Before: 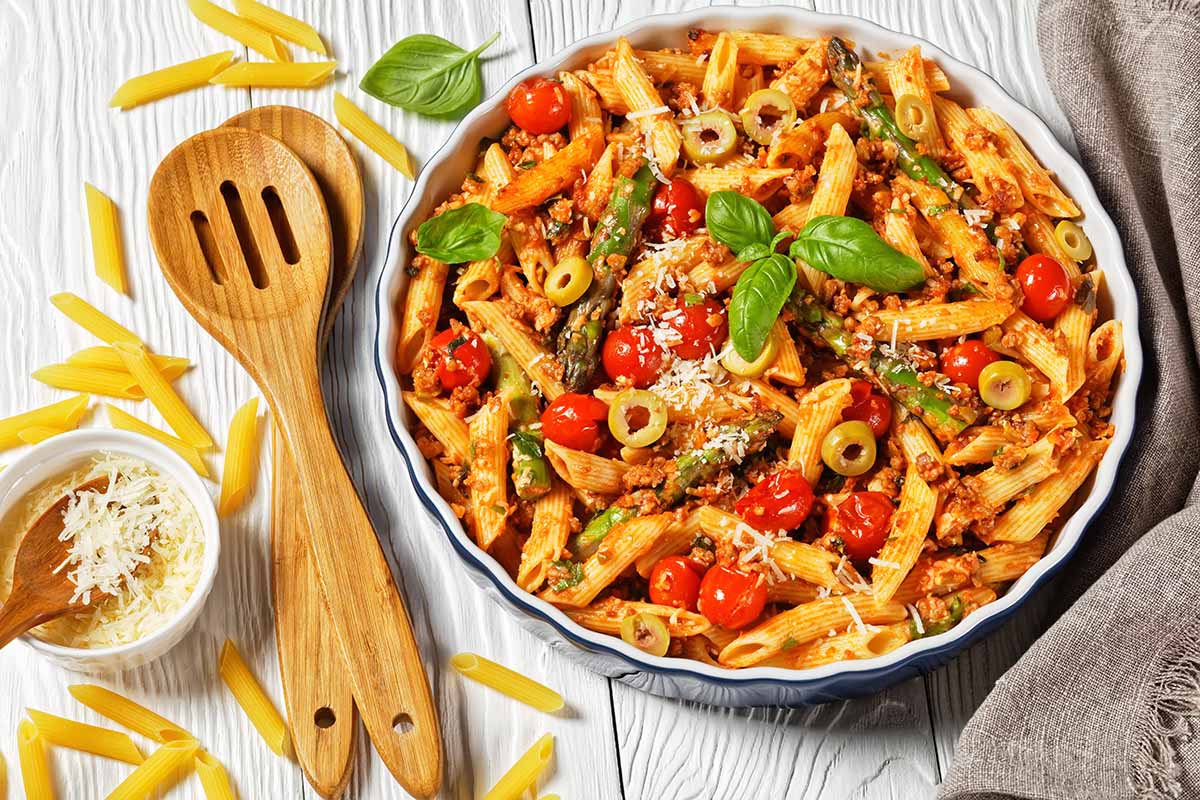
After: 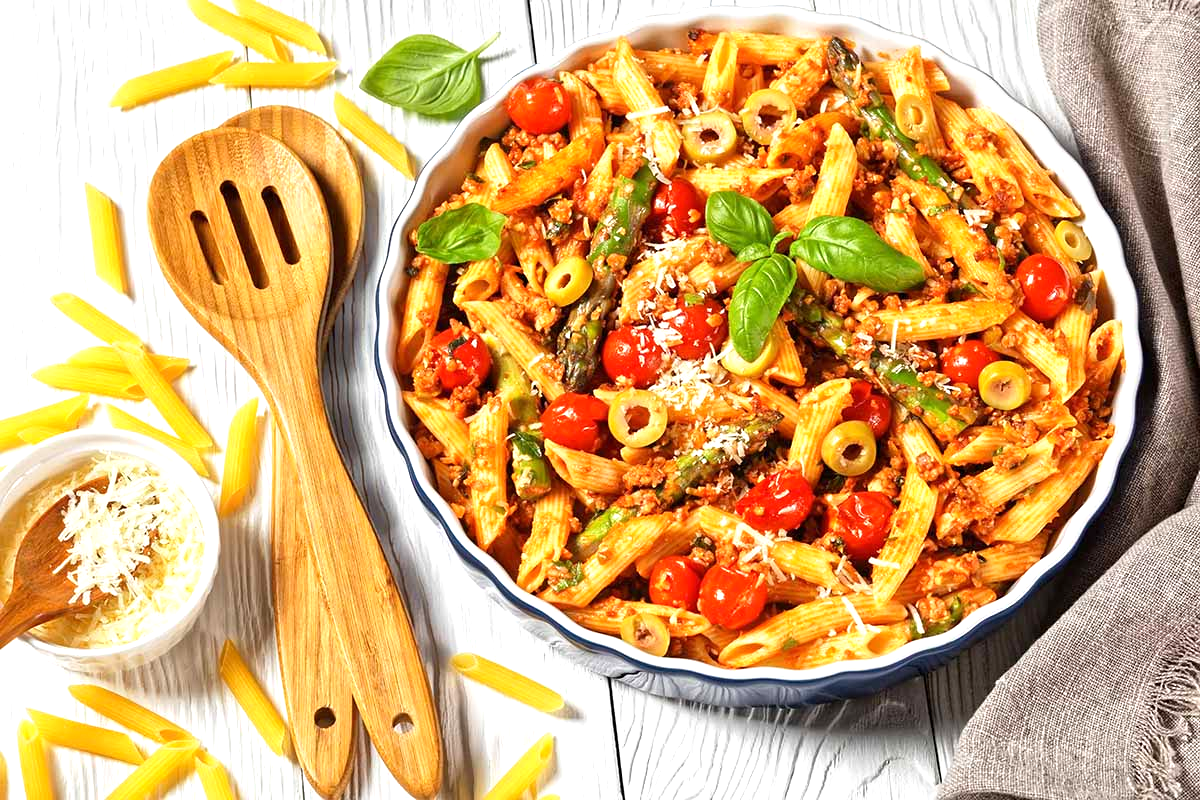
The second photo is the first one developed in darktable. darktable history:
tone equalizer: on, module defaults
exposure: black level correction 0.001, exposure 0.5 EV, compensate exposure bias true, compensate highlight preservation false
